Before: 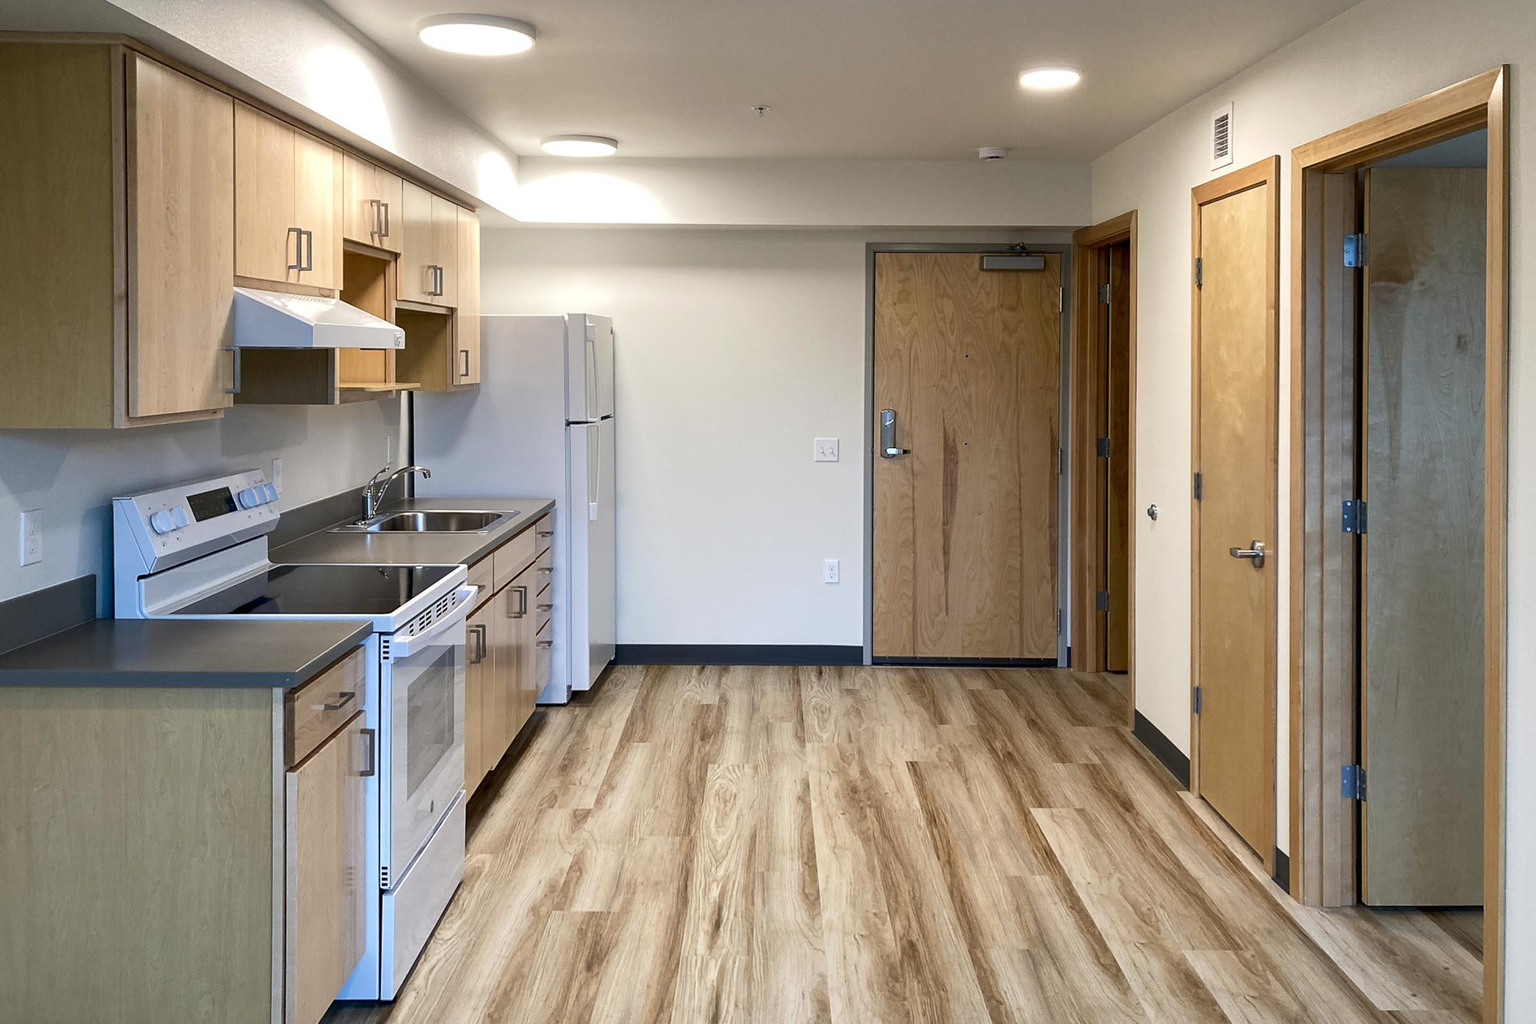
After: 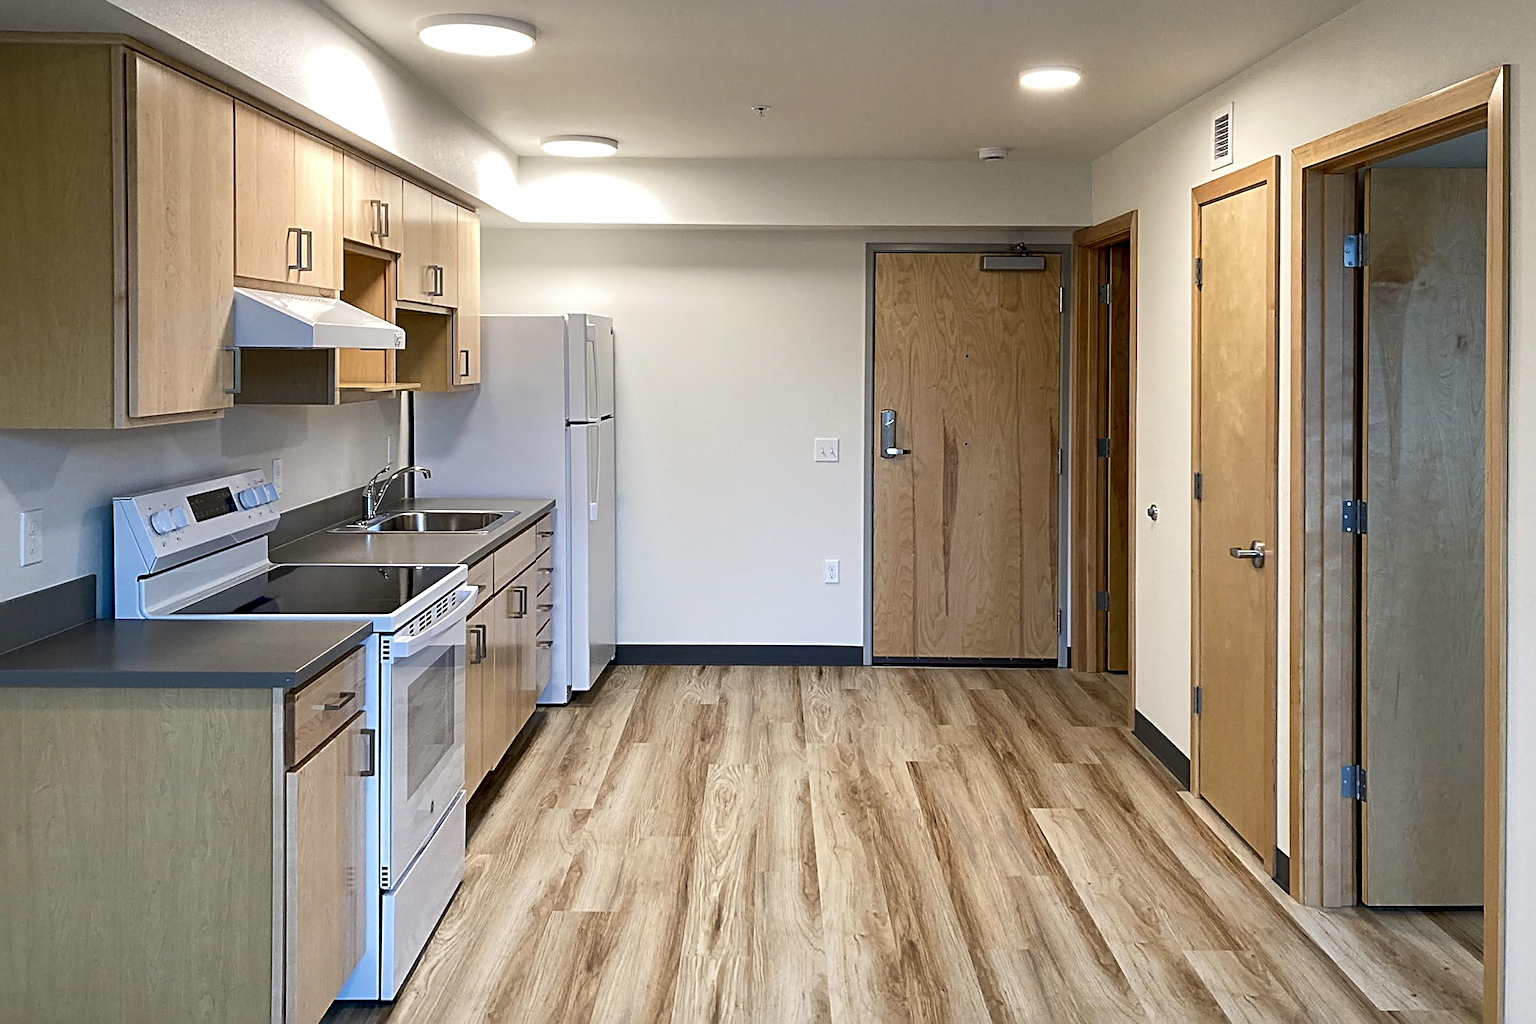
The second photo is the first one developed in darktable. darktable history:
sharpen: radius 3.976
